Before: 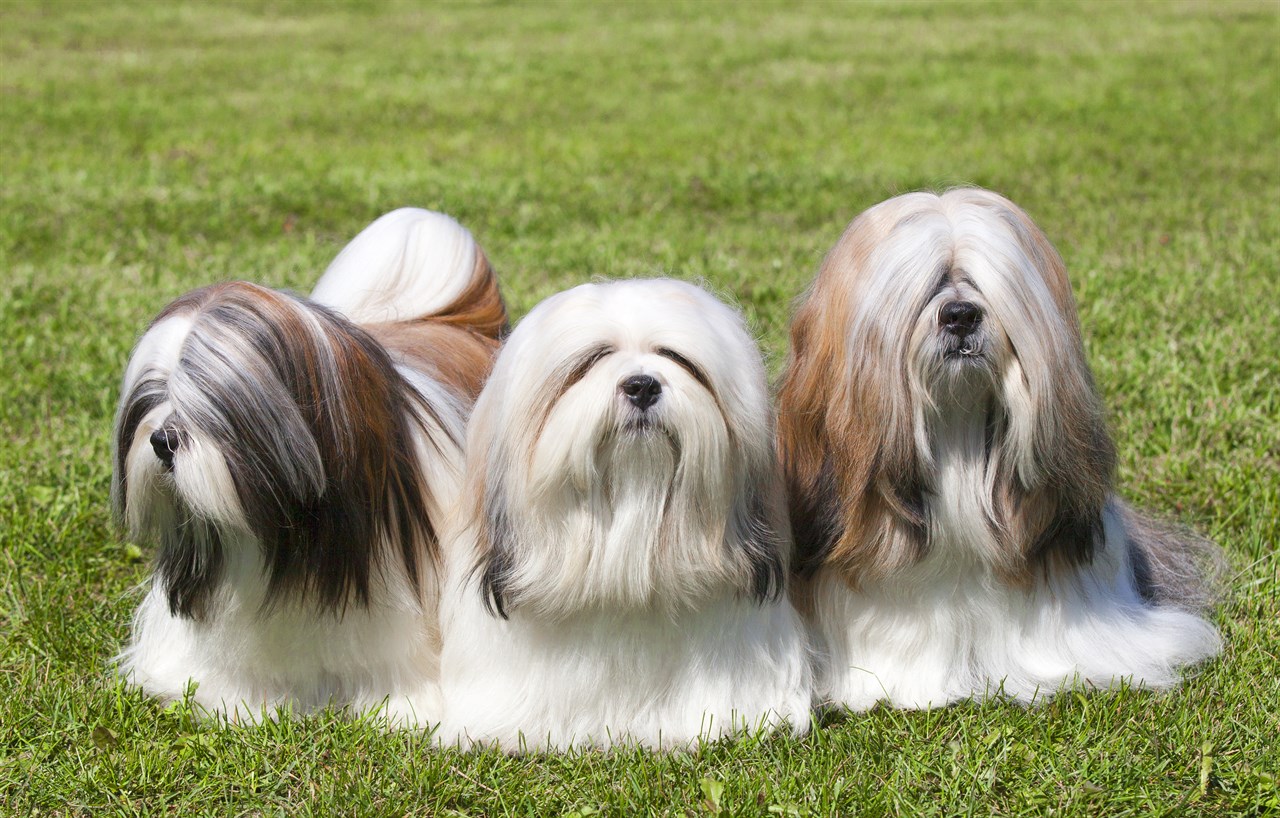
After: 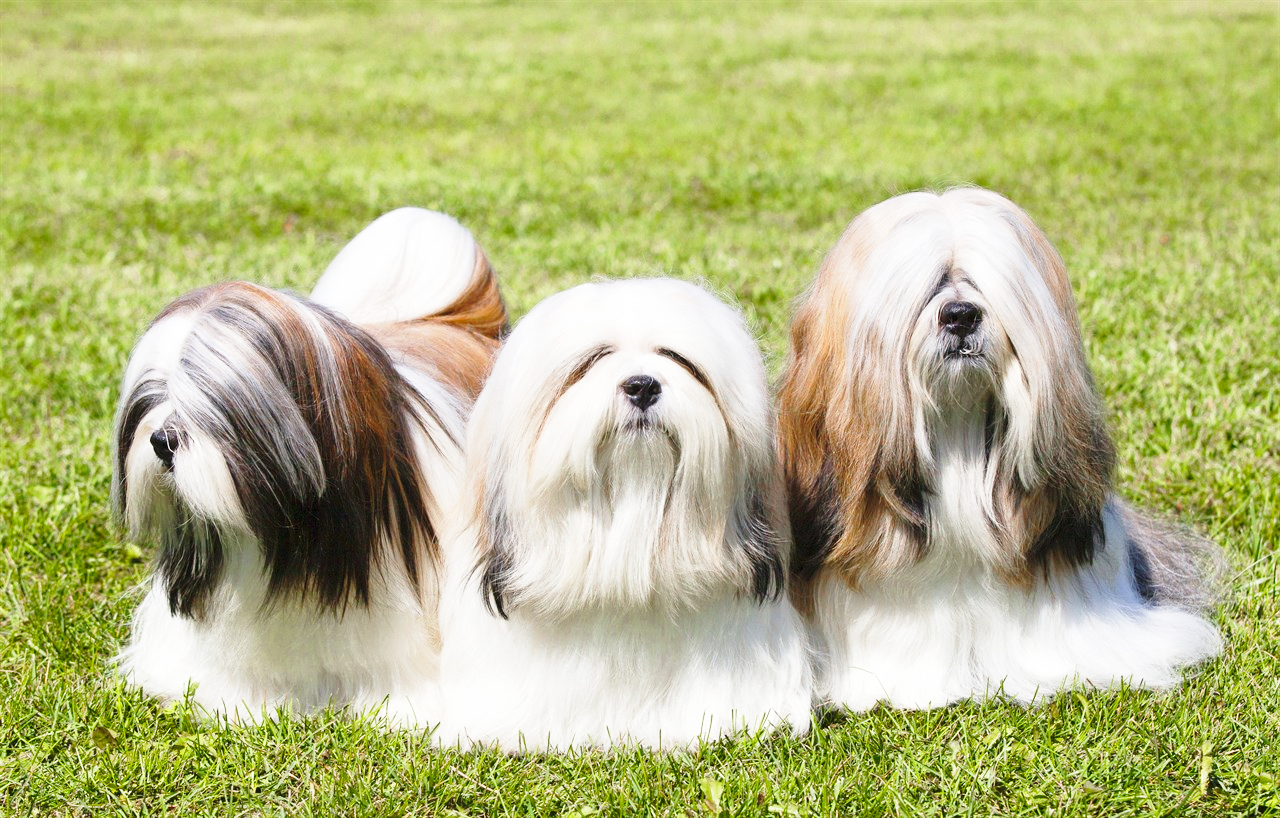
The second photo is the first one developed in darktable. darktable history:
base curve: curves: ch0 [(0, 0) (0.028, 0.03) (0.121, 0.232) (0.46, 0.748) (0.859, 0.968) (1, 1)], preserve colors none
tone equalizer: -7 EV 0.139 EV
